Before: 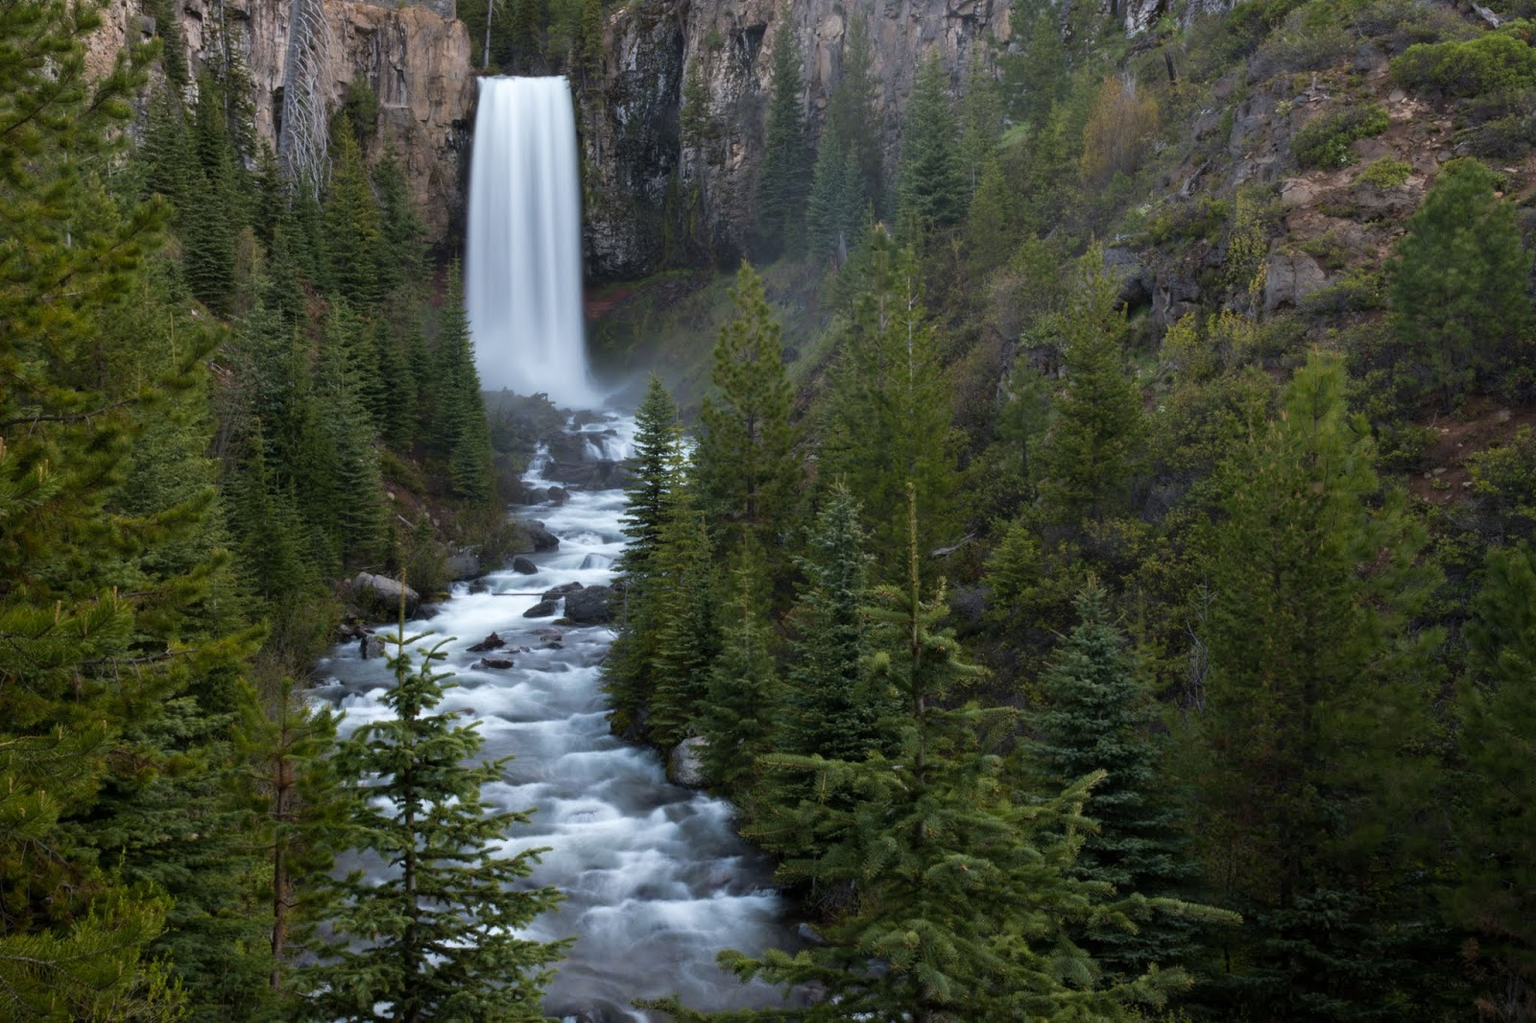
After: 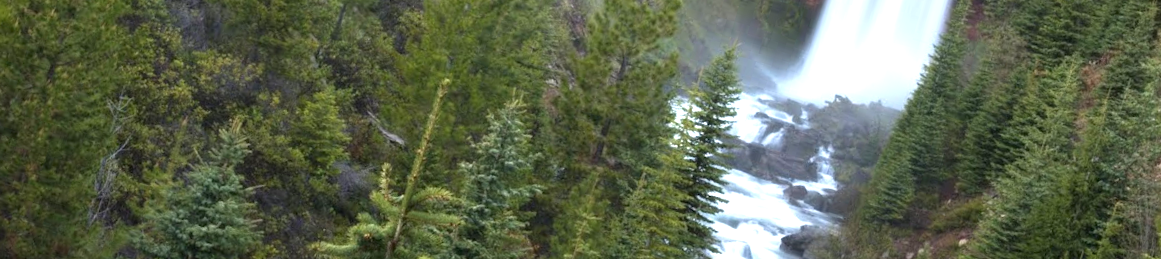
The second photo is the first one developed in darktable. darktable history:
crop and rotate: angle 16.12°, top 30.835%, bottom 35.653%
exposure: black level correction 0, exposure 1.3 EV, compensate exposure bias true, compensate highlight preservation false
